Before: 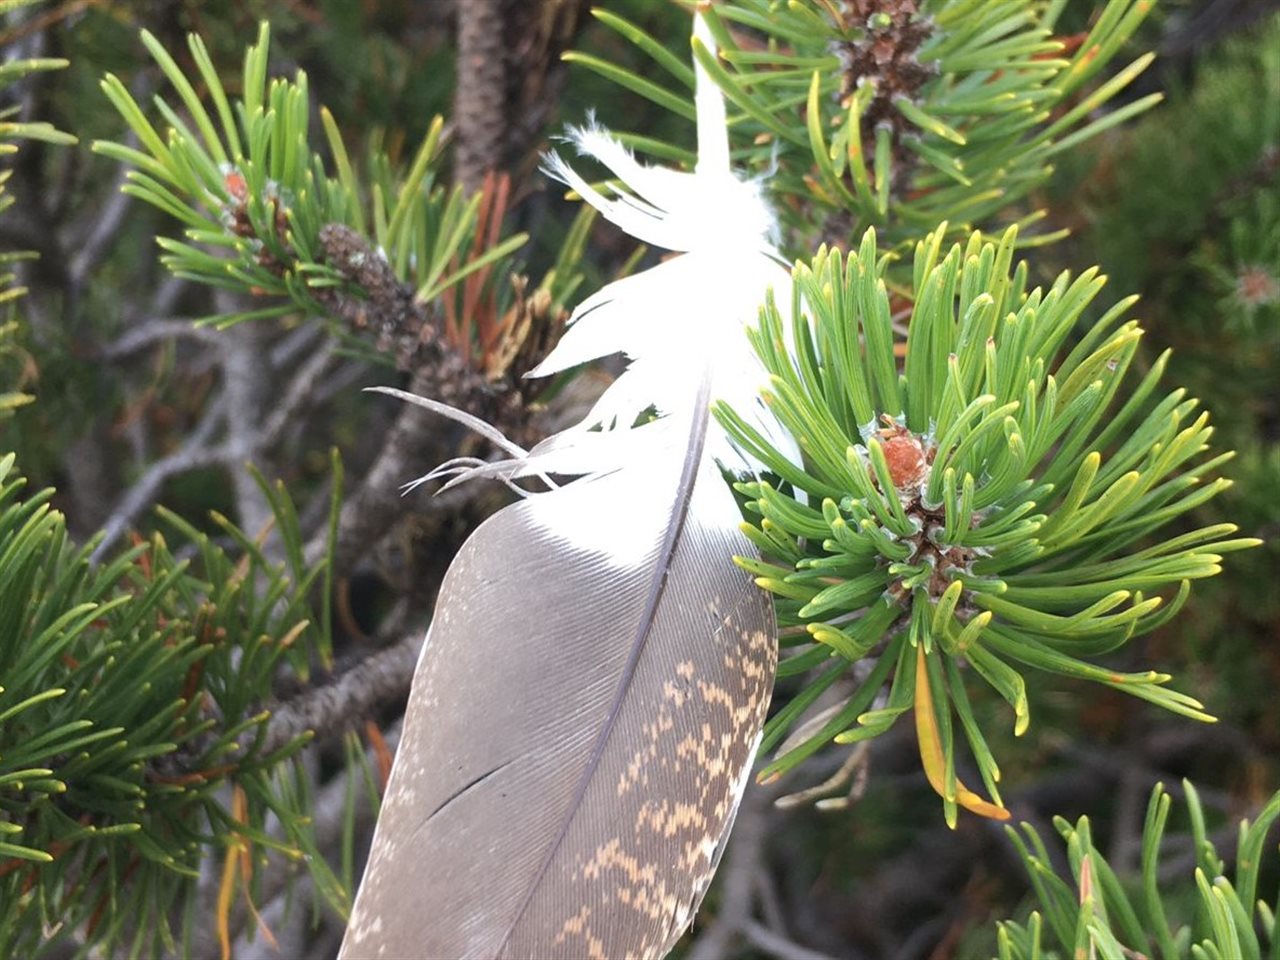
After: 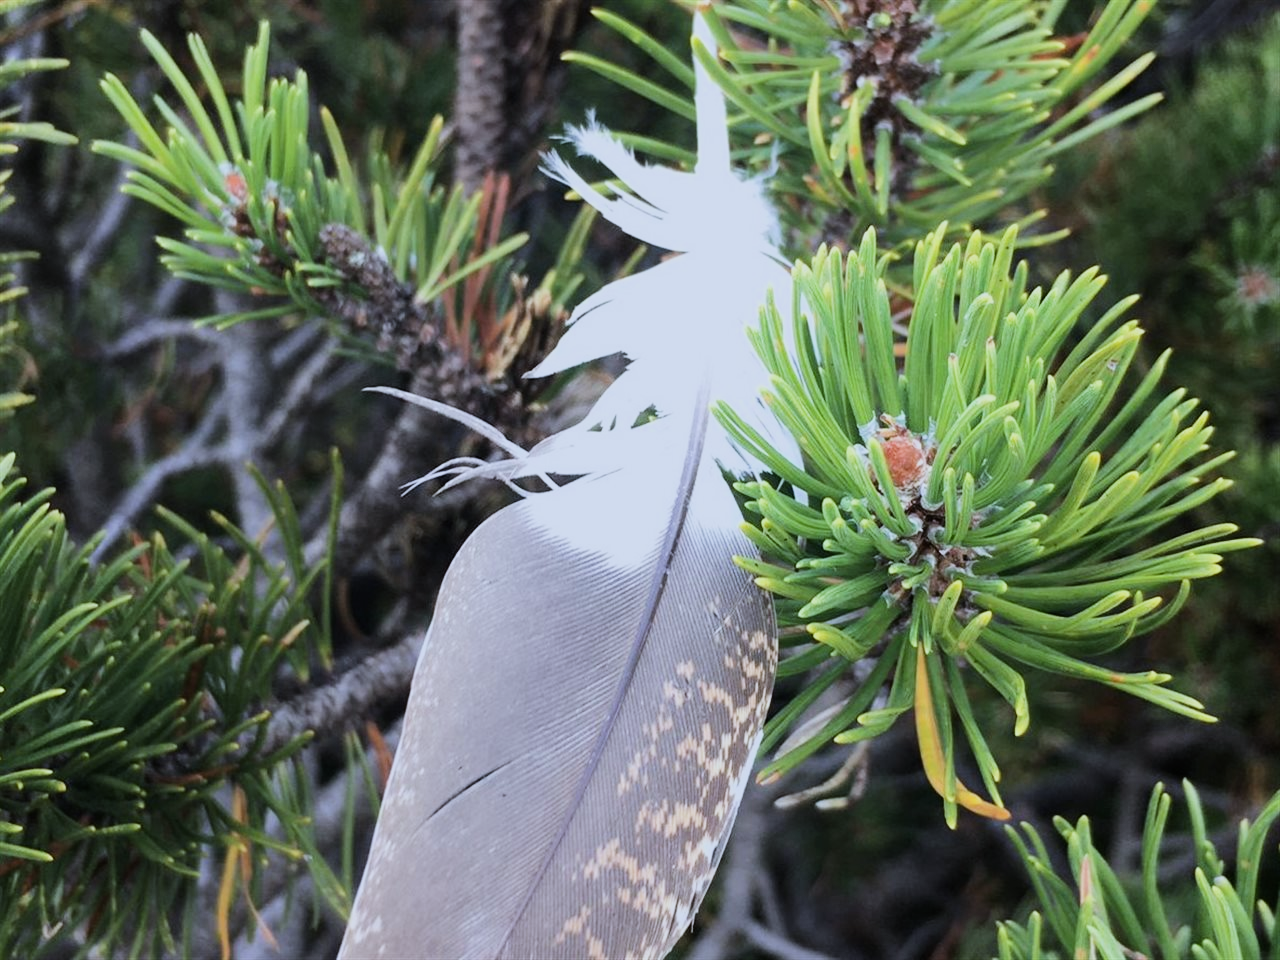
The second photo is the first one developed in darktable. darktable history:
filmic rgb: black relative exposure -7.5 EV, white relative exposure 5 EV, hardness 3.31, contrast 1.3, contrast in shadows safe
white balance: red 0.926, green 1.003, blue 1.133
